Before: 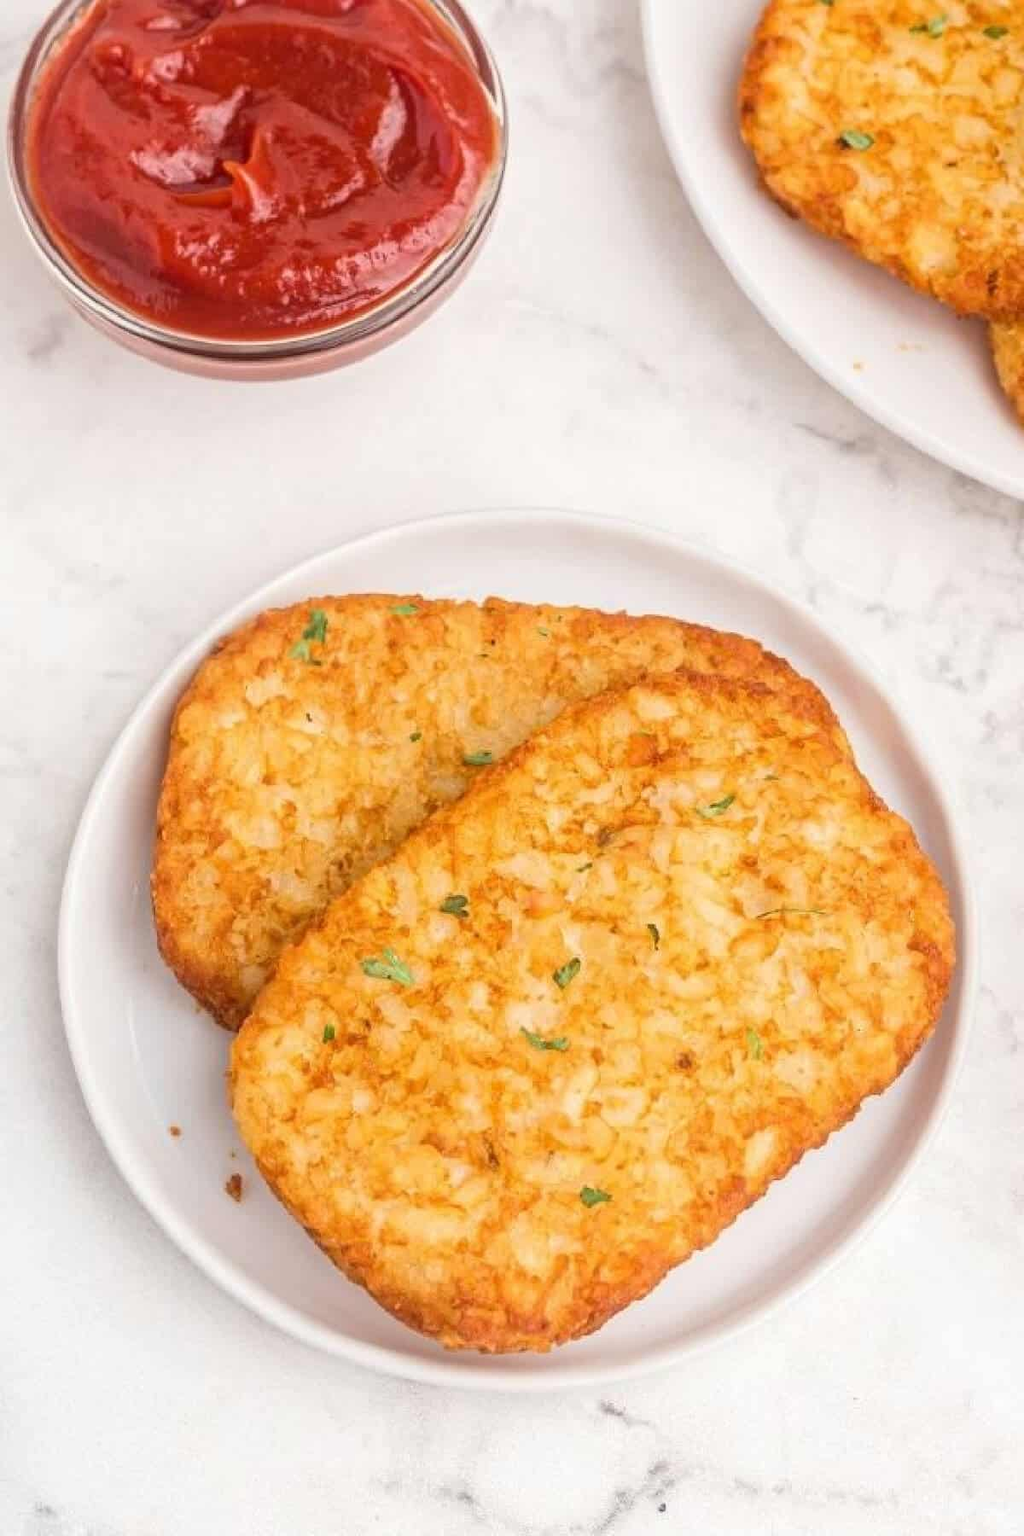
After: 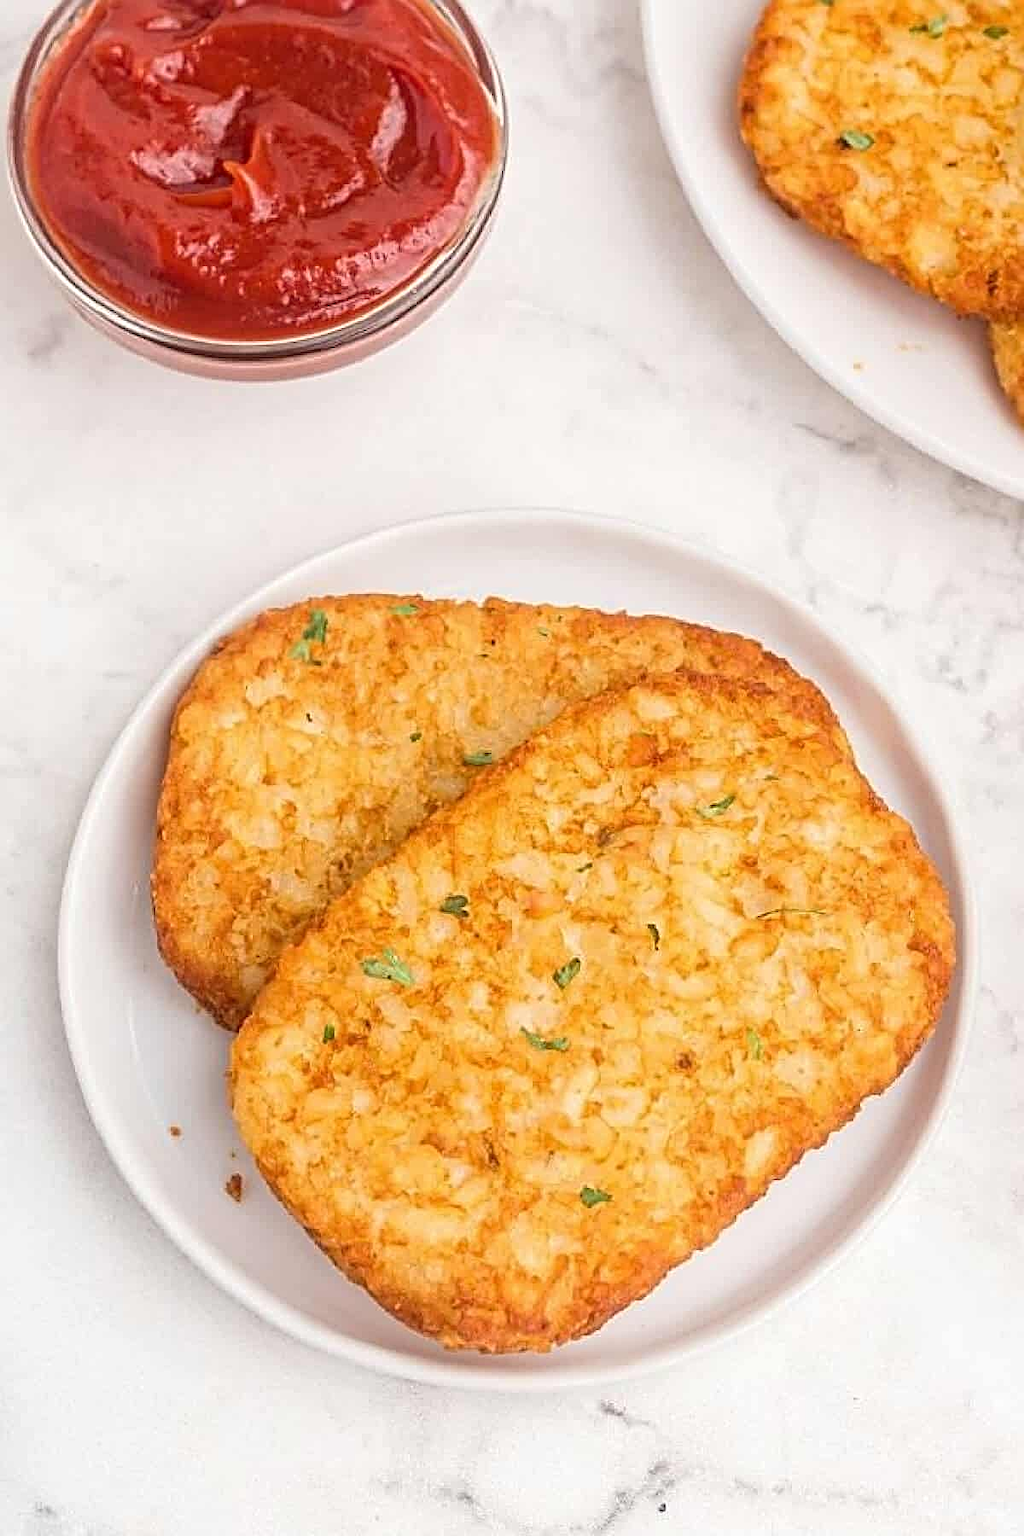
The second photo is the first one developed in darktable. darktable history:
sharpen: radius 2.848, amount 0.718
